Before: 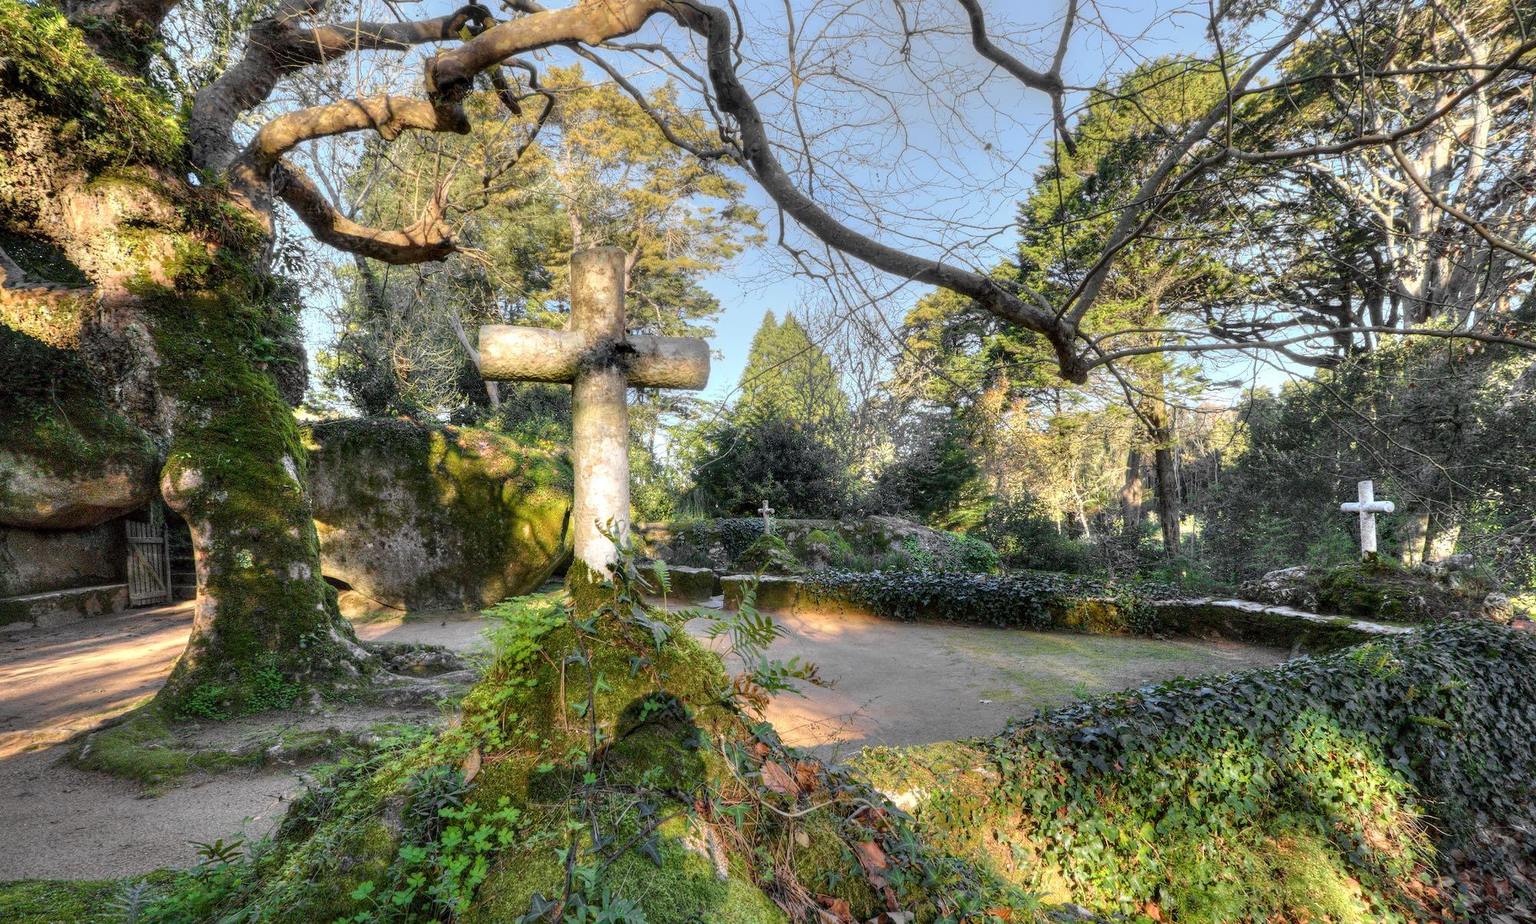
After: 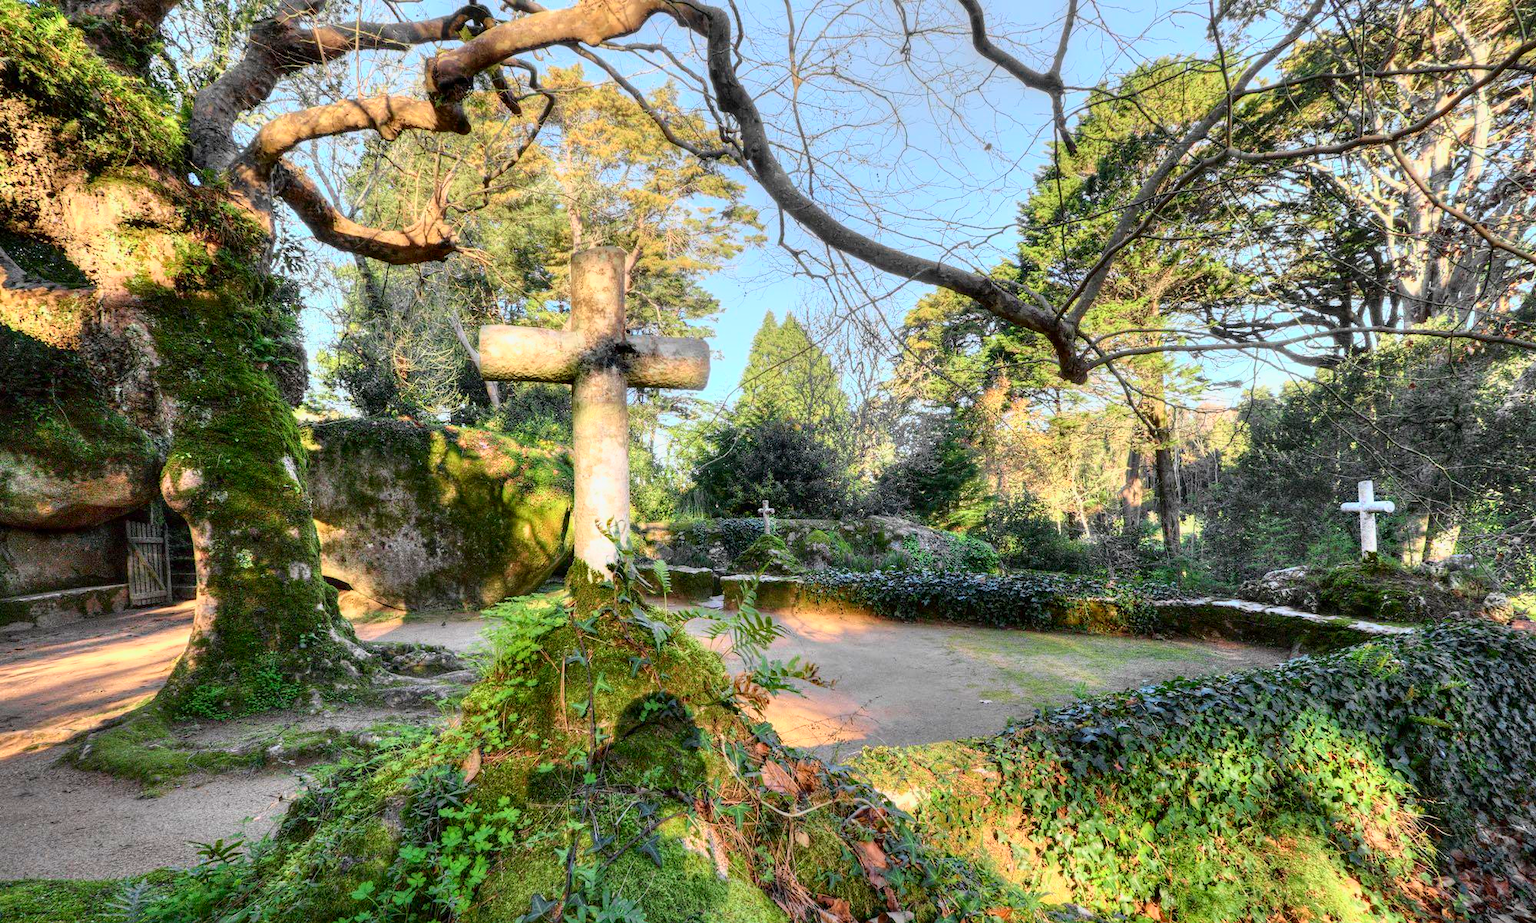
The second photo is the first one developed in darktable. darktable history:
contrast brightness saturation: saturation -0.05
tone curve: curves: ch0 [(0, 0) (0.091, 0.075) (0.409, 0.457) (0.733, 0.82) (0.844, 0.908) (0.909, 0.942) (1, 0.973)]; ch1 [(0, 0) (0.437, 0.404) (0.5, 0.5) (0.529, 0.556) (0.58, 0.606) (0.616, 0.654) (1, 1)]; ch2 [(0, 0) (0.442, 0.415) (0.5, 0.5) (0.535, 0.557) (0.585, 0.62) (1, 1)], color space Lab, independent channels, preserve colors none
